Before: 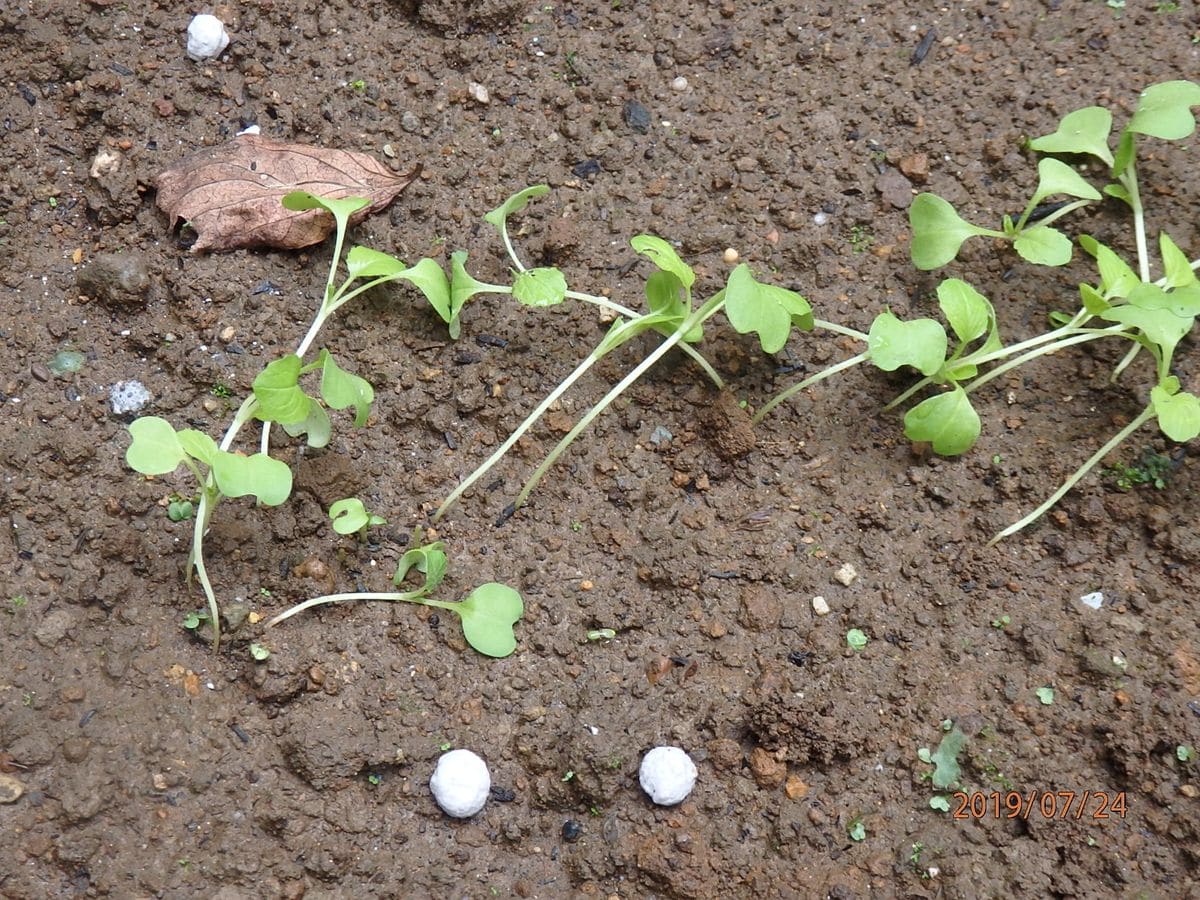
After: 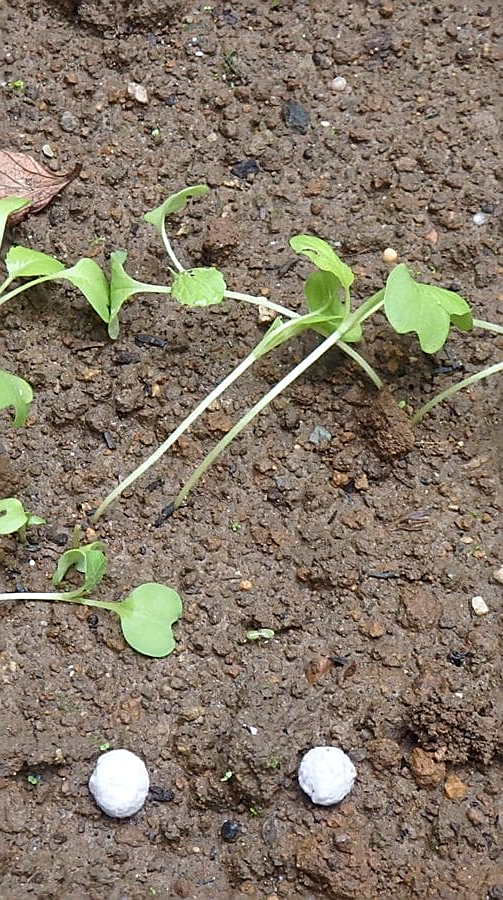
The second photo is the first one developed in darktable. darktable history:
crop: left 28.471%, right 29.541%
sharpen: on, module defaults
tone equalizer: edges refinement/feathering 500, mask exposure compensation -1.57 EV, preserve details no
